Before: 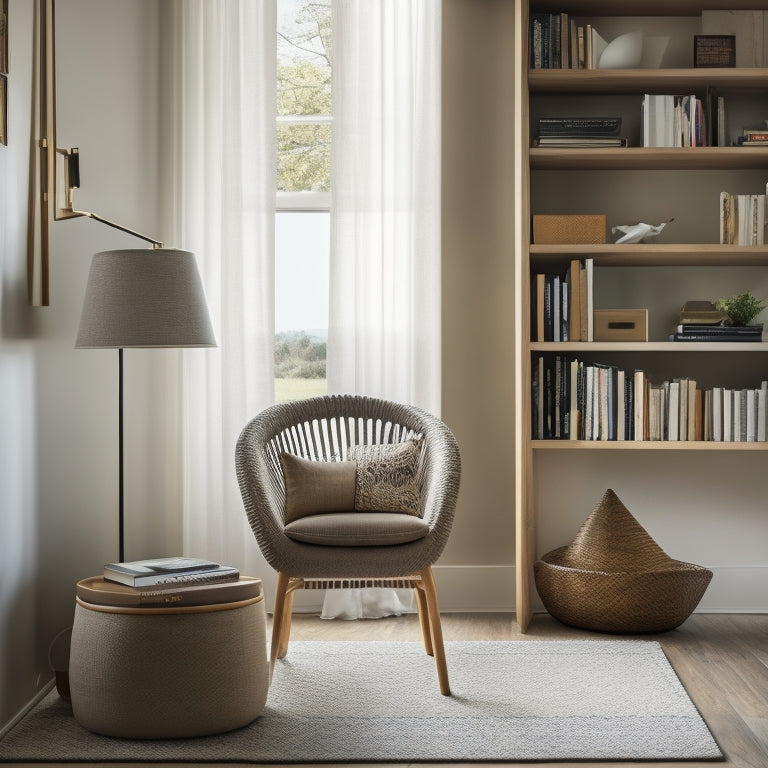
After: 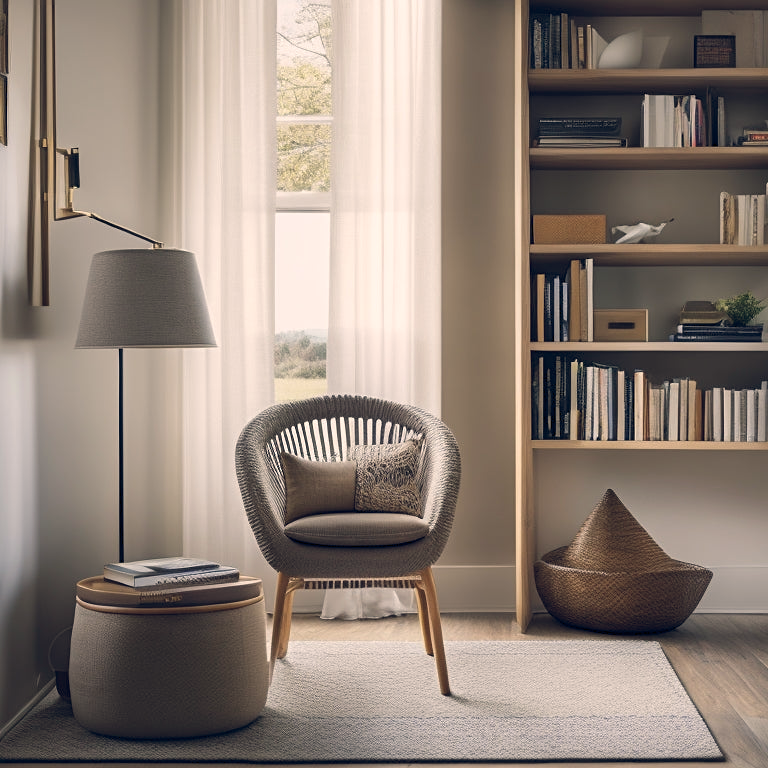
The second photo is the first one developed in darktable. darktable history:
color balance rgb: shadows lift › hue 87.51°, highlights gain › chroma 3.21%, highlights gain › hue 55.1°, global offset › chroma 0.15%, global offset › hue 253.66°, linear chroma grading › global chroma 0.5%
sharpen: amount 0.2
